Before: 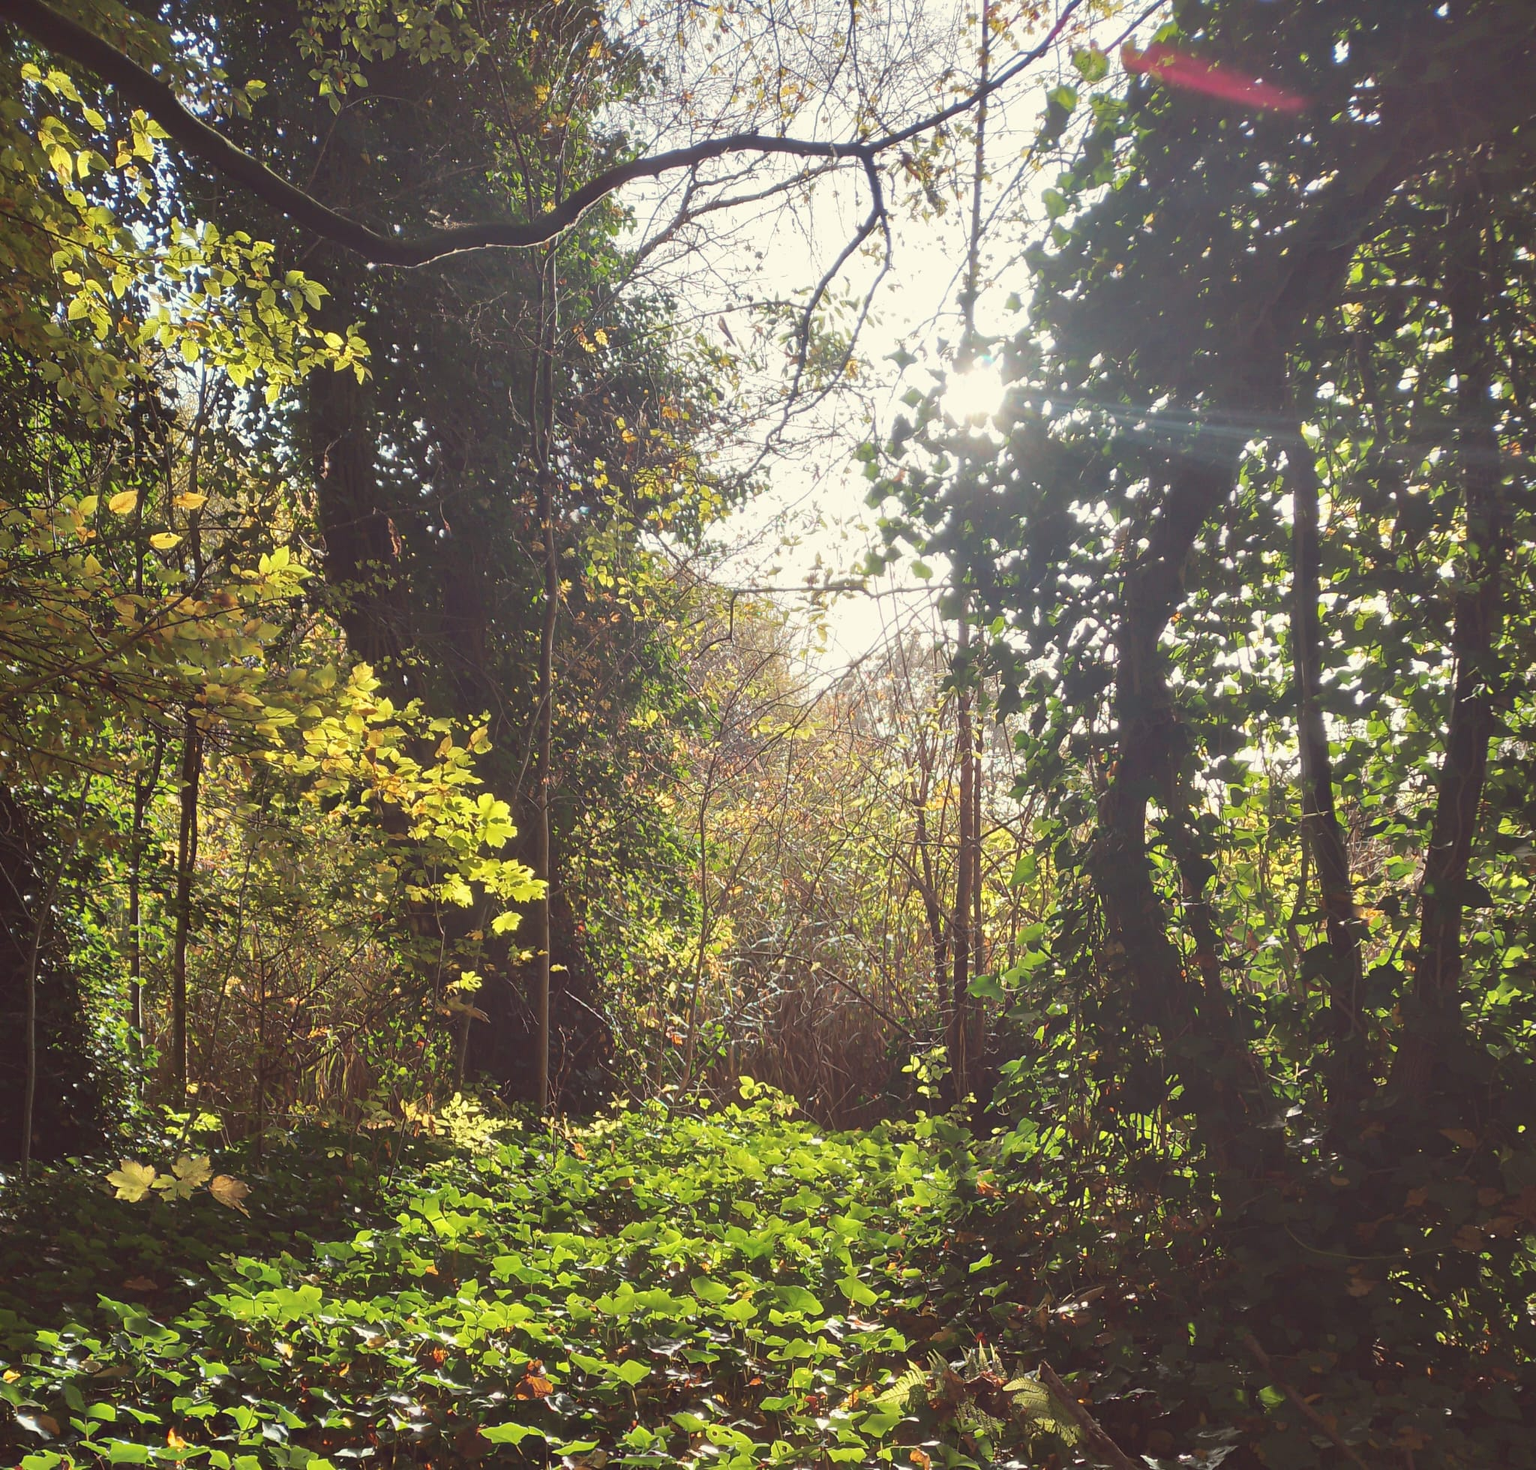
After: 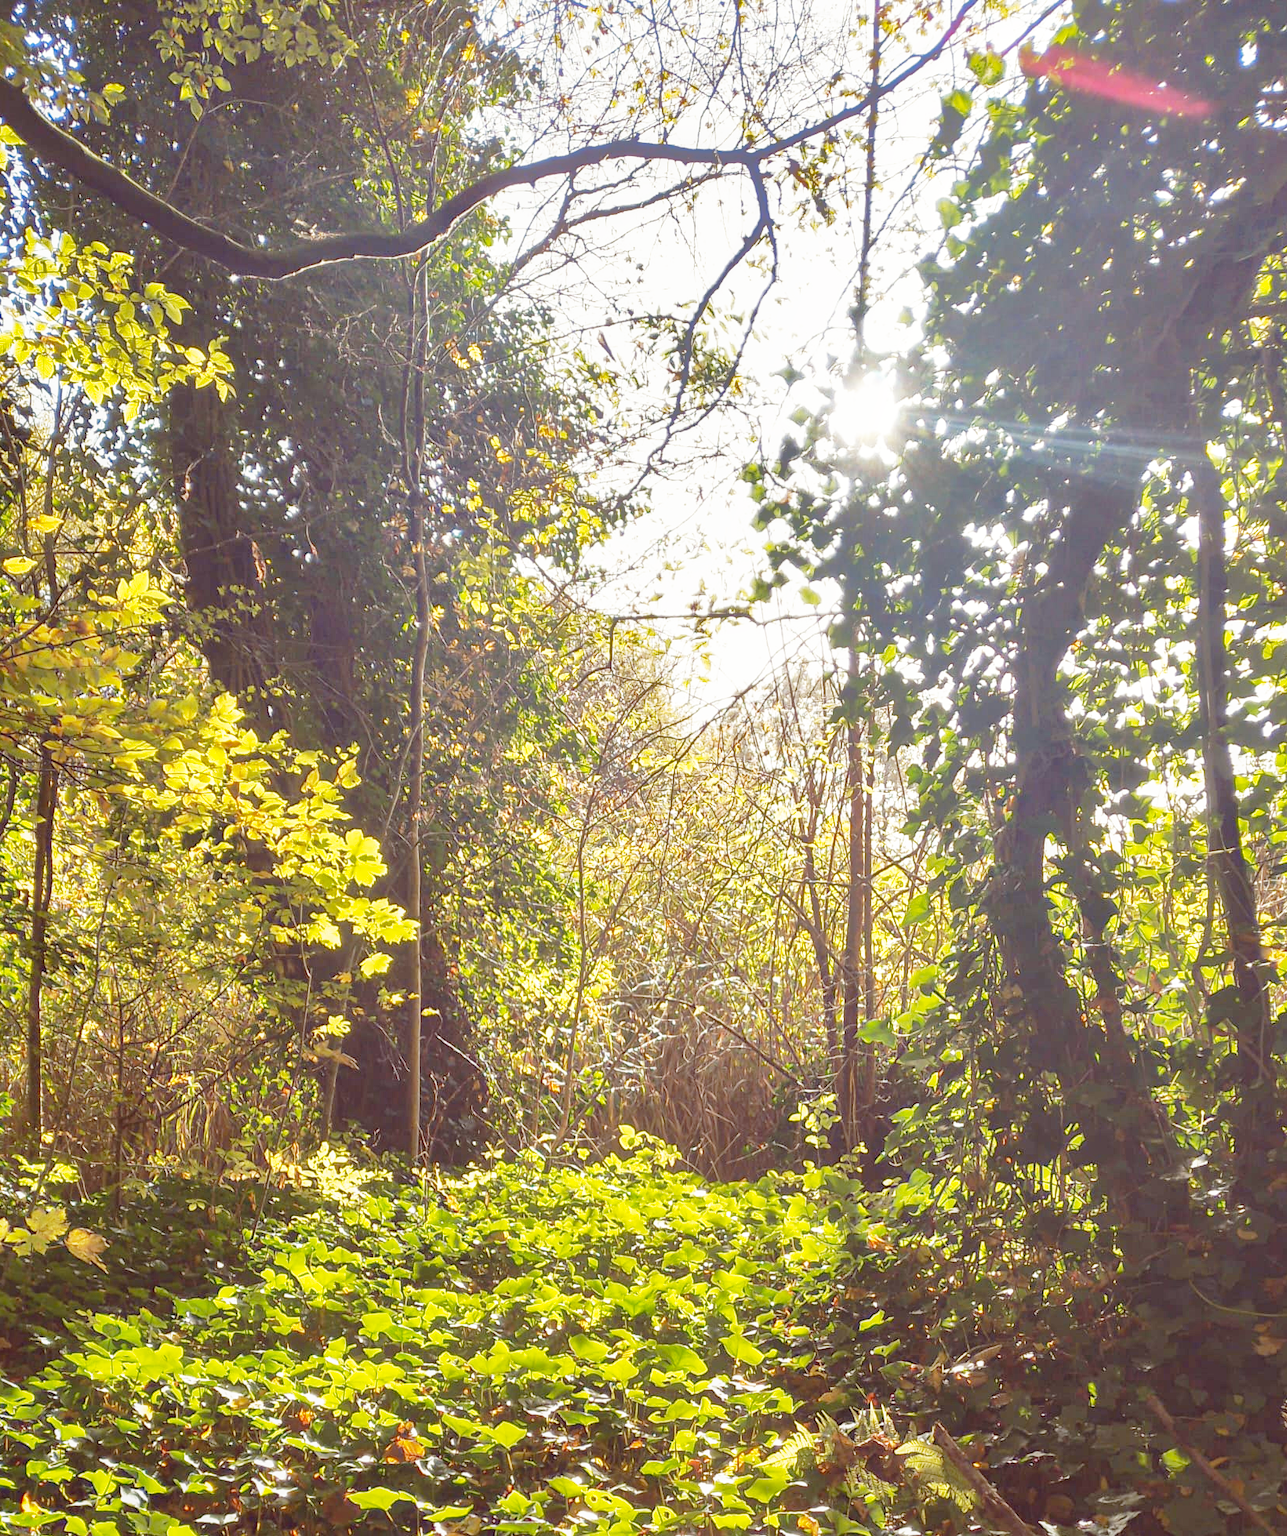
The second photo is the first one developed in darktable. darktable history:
tone equalizer: on, module defaults
shadows and highlights: shadows 40, highlights -60
local contrast: detail 110%
color contrast: green-magenta contrast 0.8, blue-yellow contrast 1.1, unbound 0
haze removal: compatibility mode true, adaptive false
base curve: curves: ch0 [(0, 0) (0.012, 0.01) (0.073, 0.168) (0.31, 0.711) (0.645, 0.957) (1, 1)], preserve colors none
exposure: black level correction 0.001, exposure 0.14 EV, compensate highlight preservation false
crop and rotate: left 9.597%, right 10.195%
